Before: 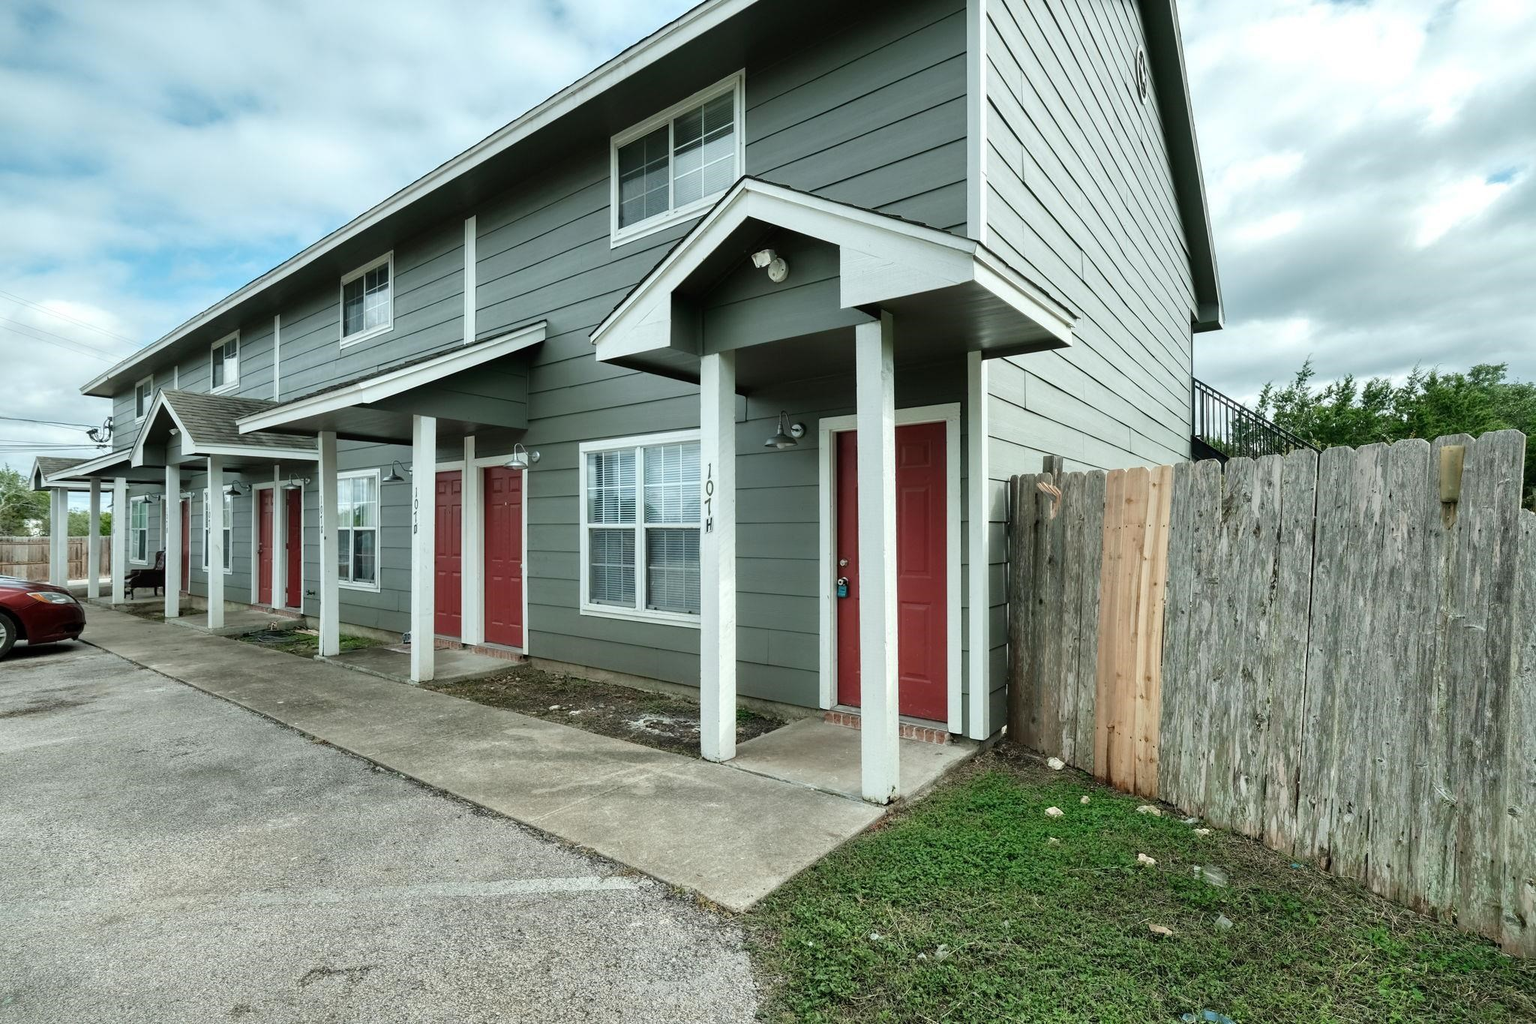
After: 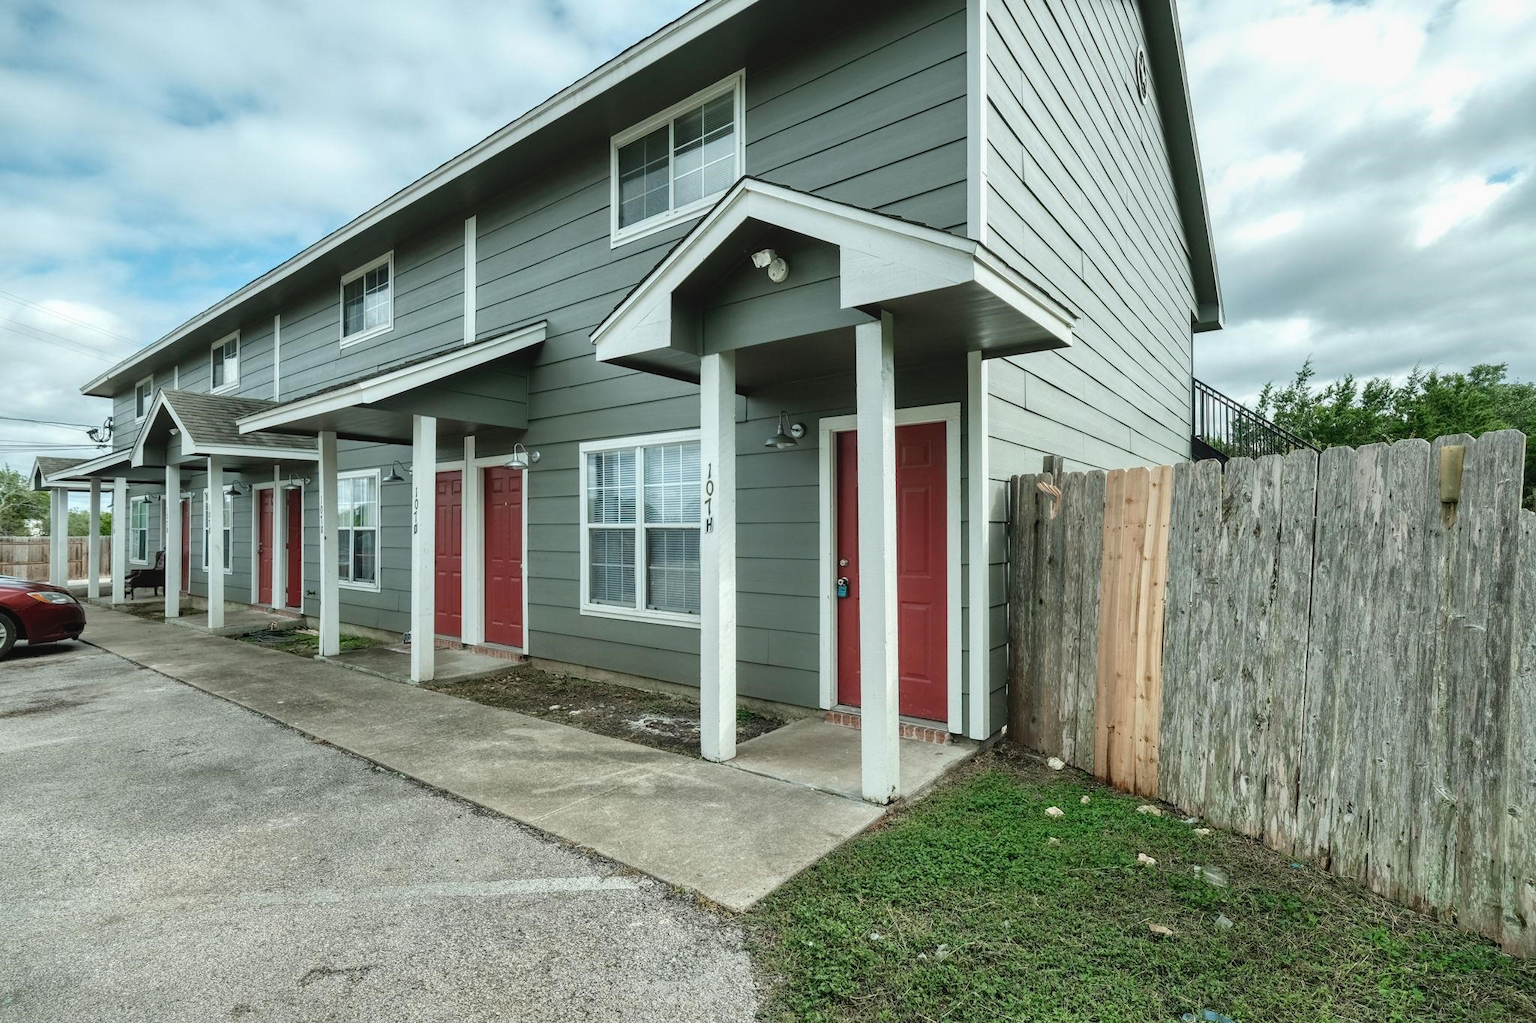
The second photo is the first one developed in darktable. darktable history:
color correction: highlights a* -0.072, highlights b* 0.101
local contrast: detail 110%
